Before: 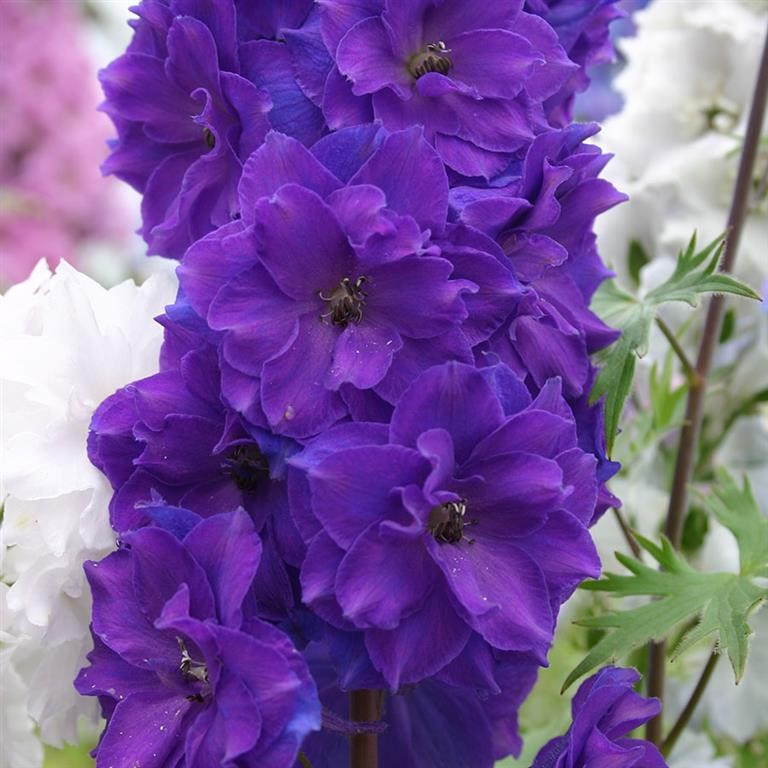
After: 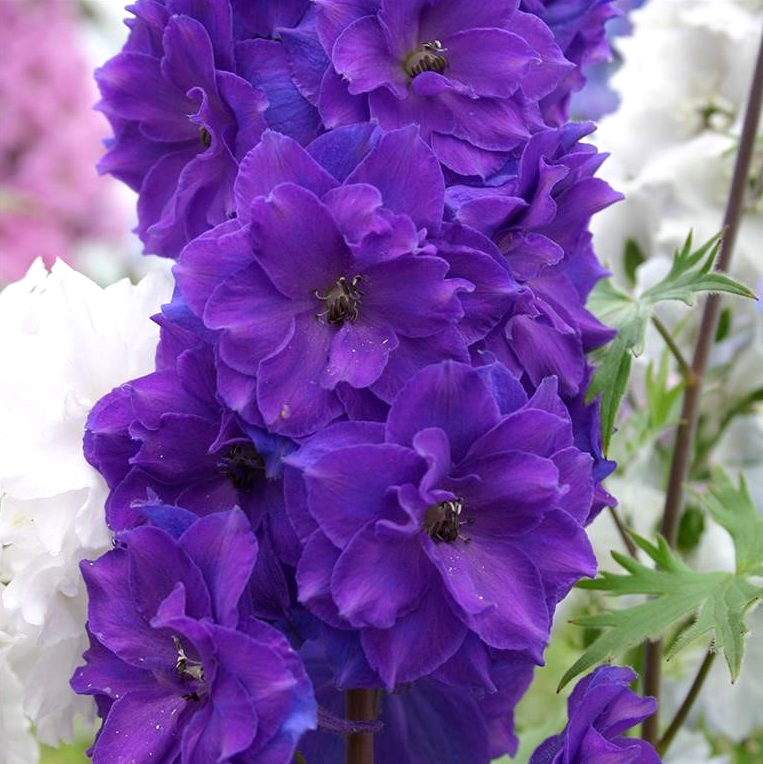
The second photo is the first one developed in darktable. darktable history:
crop and rotate: left 0.614%, top 0.179%, bottom 0.309%
exposure: black level correction 0.002, exposure 0.15 EV, compensate highlight preservation false
